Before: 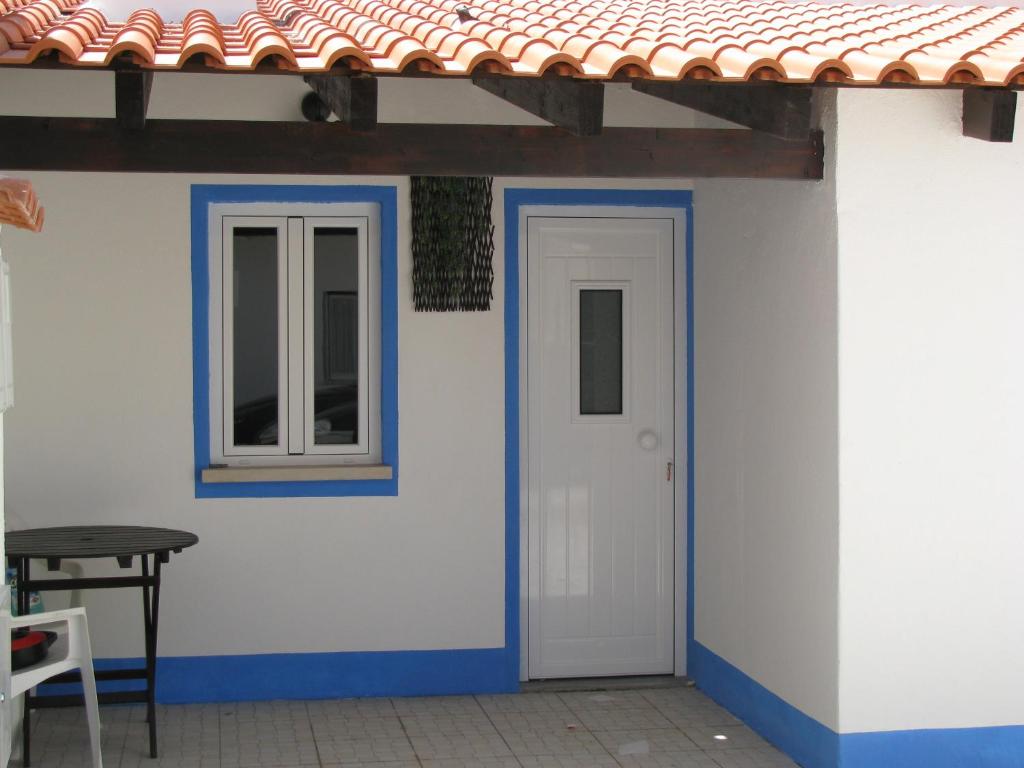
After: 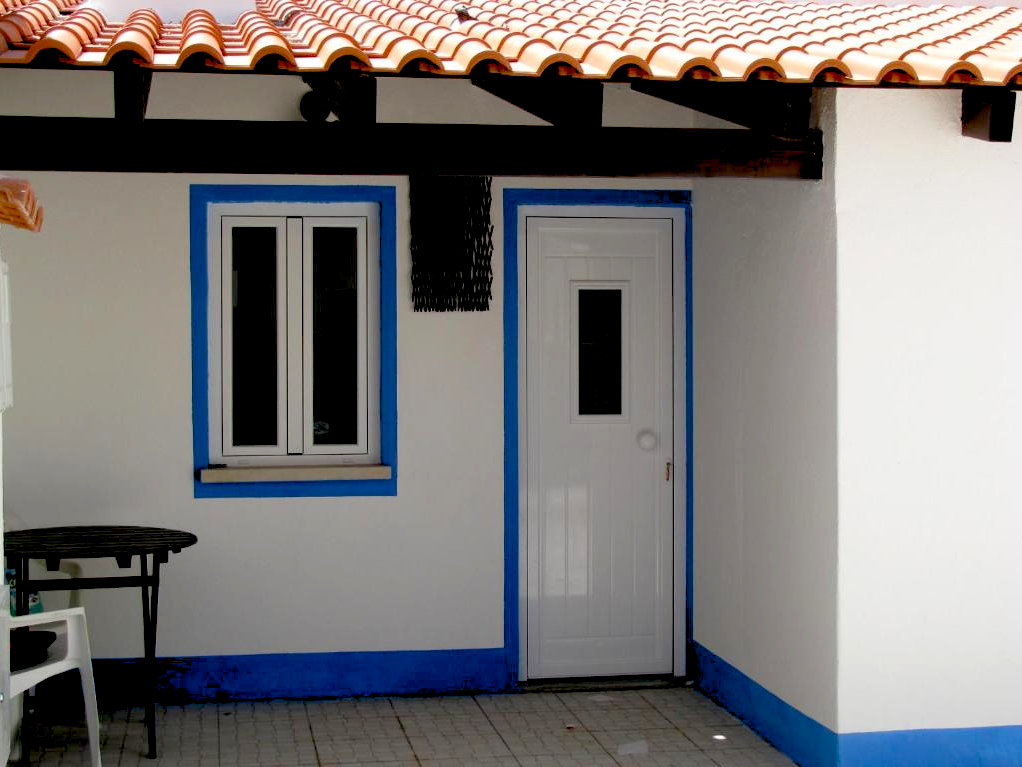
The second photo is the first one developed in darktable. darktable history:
crop: left 0.186%
exposure: black level correction 0.048, exposure 0.014 EV, compensate highlight preservation false
levels: levels [0.016, 0.5, 0.996]
